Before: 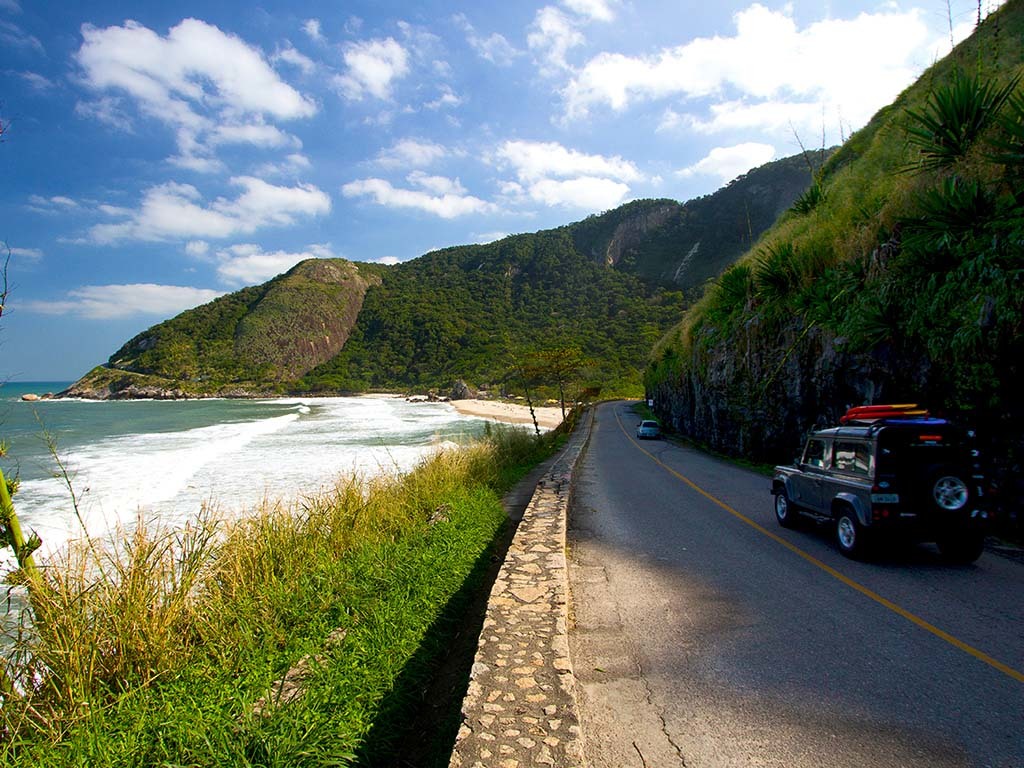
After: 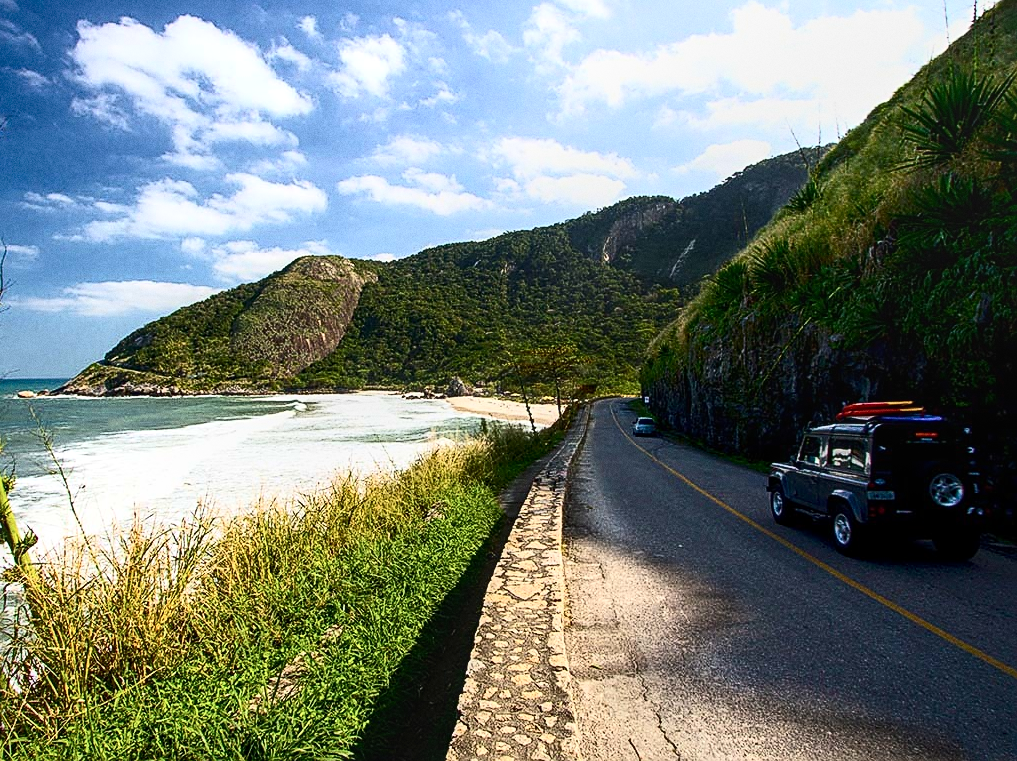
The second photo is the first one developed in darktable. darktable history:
crop: left 0.434%, top 0.485%, right 0.244%, bottom 0.386%
local contrast: on, module defaults
sharpen: on, module defaults
contrast brightness saturation: contrast 0.39, brightness 0.1
grain: coarseness 0.47 ISO
